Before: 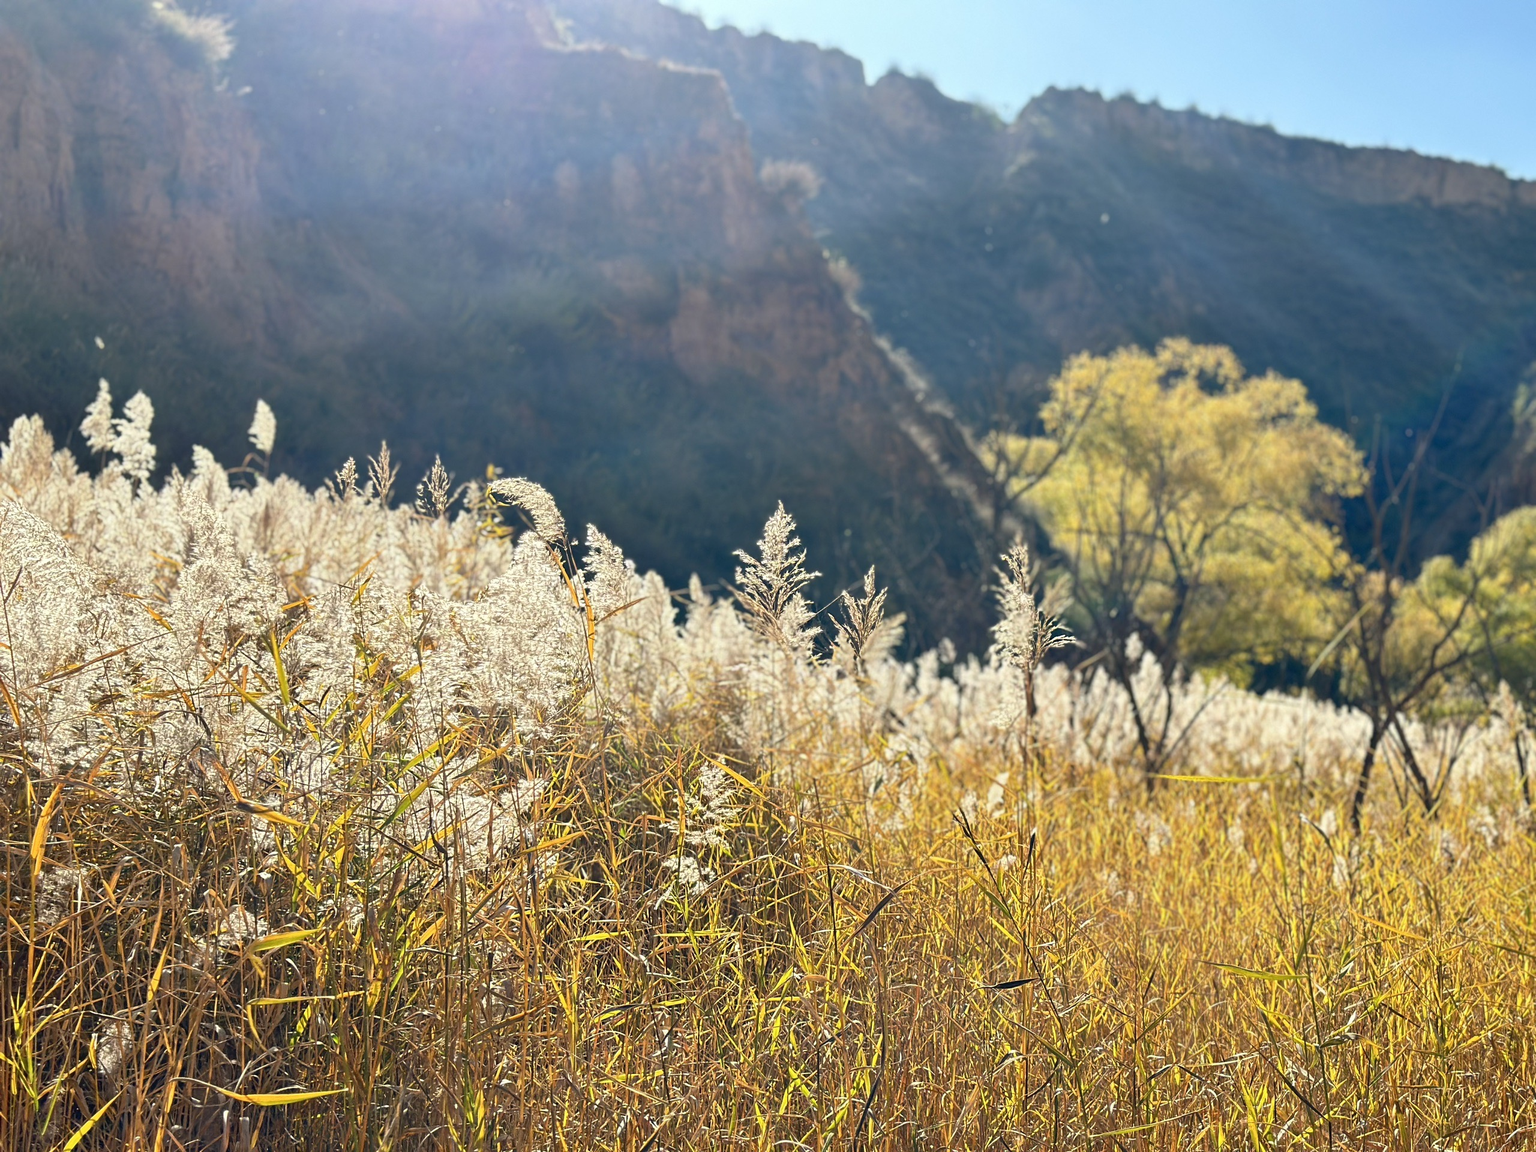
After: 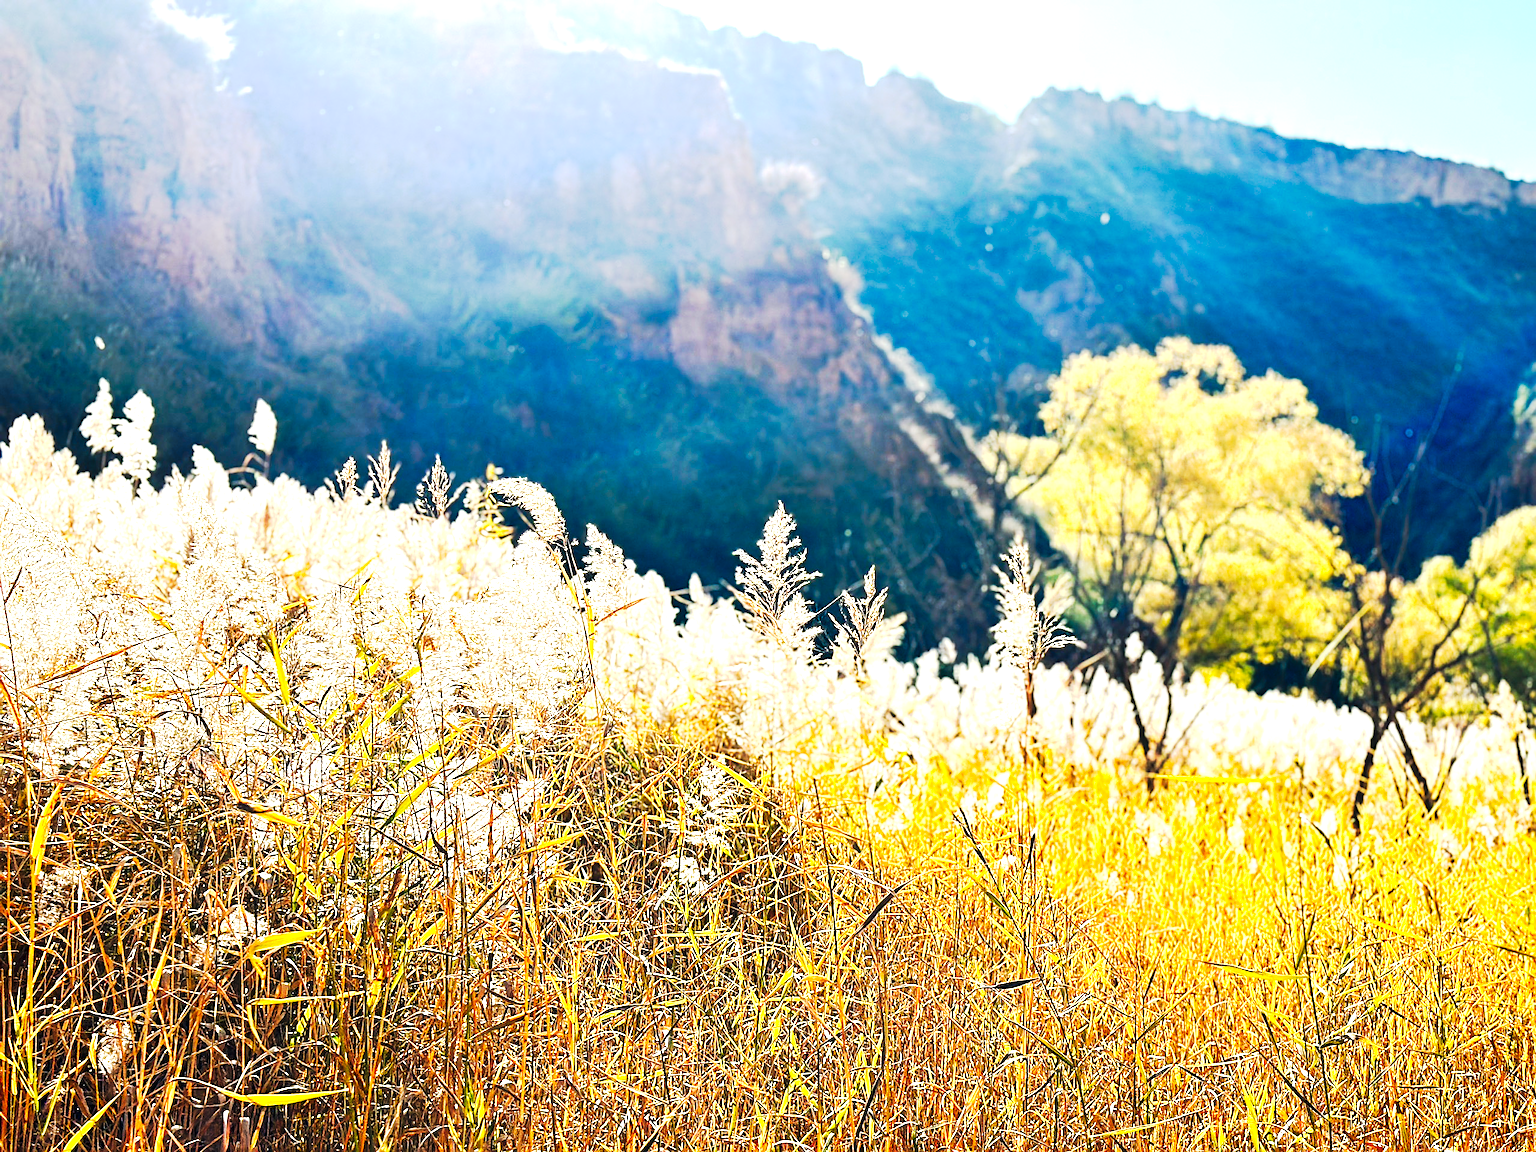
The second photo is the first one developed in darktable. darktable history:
tone curve: curves: ch0 [(0, 0) (0.003, 0.005) (0.011, 0.006) (0.025, 0.004) (0.044, 0.004) (0.069, 0.007) (0.1, 0.014) (0.136, 0.018) (0.177, 0.034) (0.224, 0.065) (0.277, 0.089) (0.335, 0.143) (0.399, 0.219) (0.468, 0.327) (0.543, 0.455) (0.623, 0.63) (0.709, 0.786) (0.801, 0.87) (0.898, 0.922) (1, 1)], preserve colors none
sharpen: on, module defaults
exposure: black level correction 0, exposure 1.198 EV, compensate exposure bias true, compensate highlight preservation false
